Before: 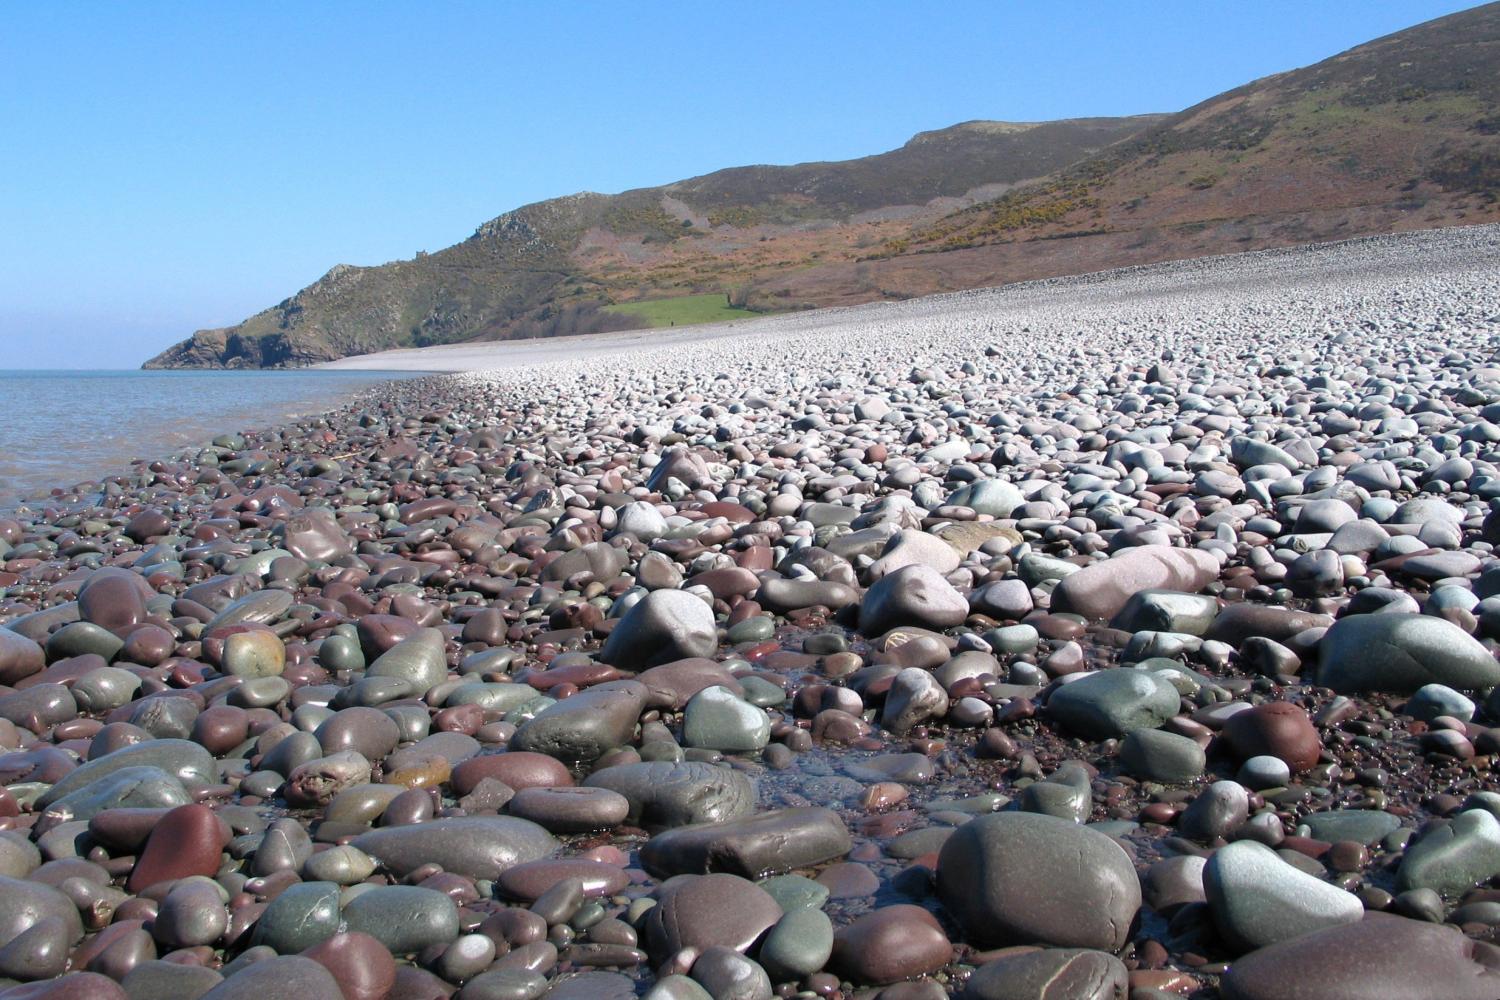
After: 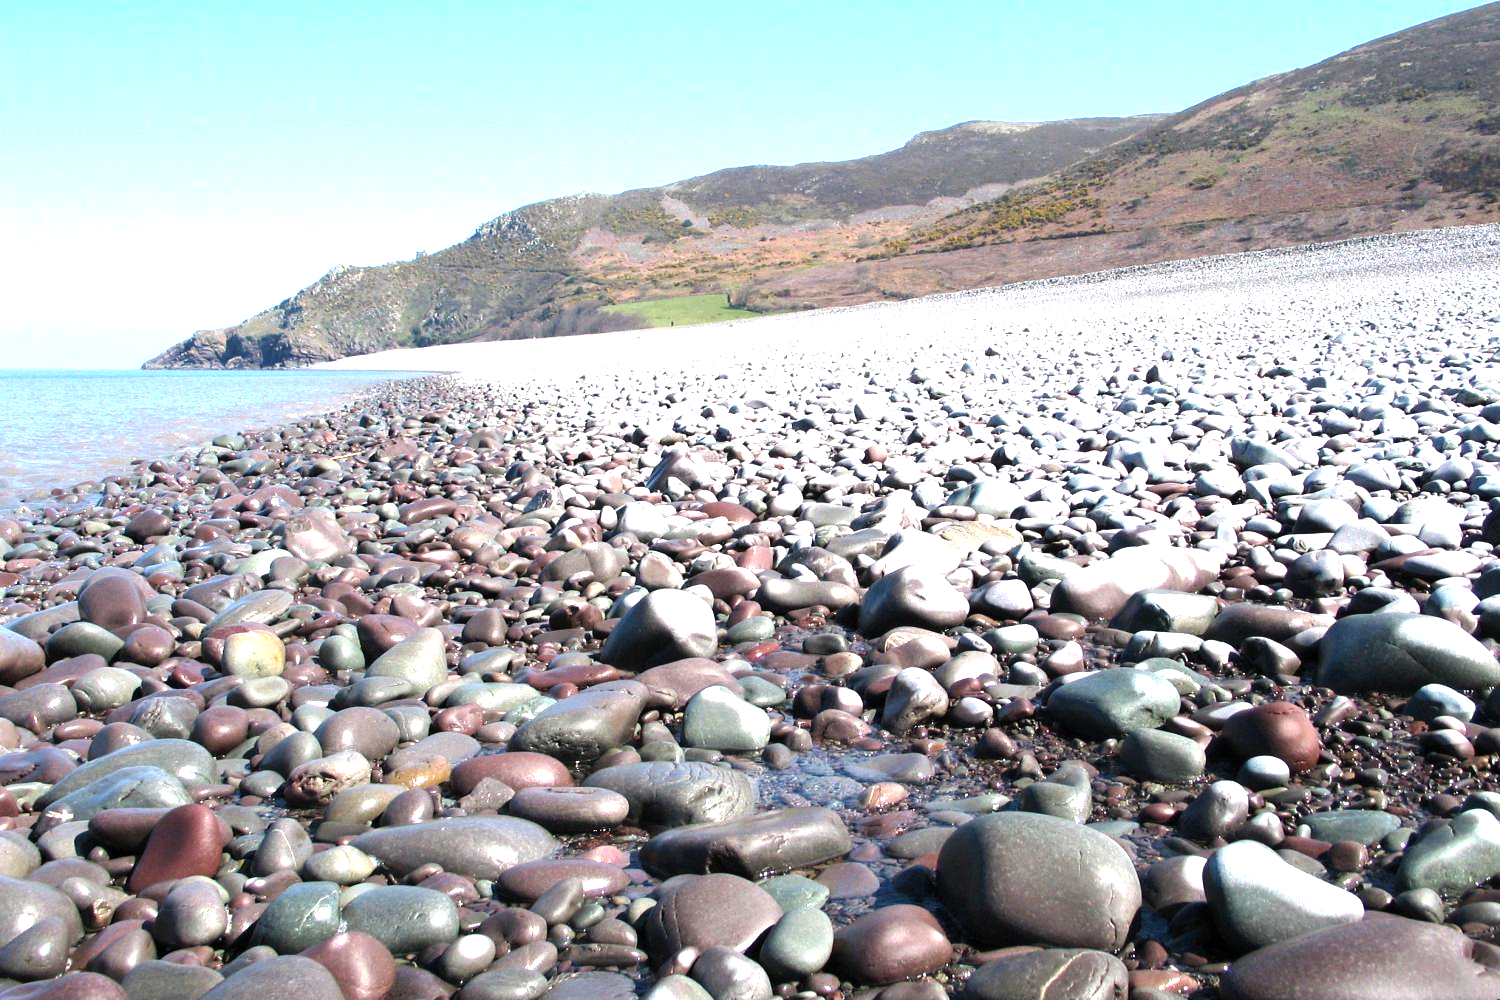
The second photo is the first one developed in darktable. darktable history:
exposure: exposure 0.722 EV, compensate highlight preservation false
tone equalizer: -8 EV -0.75 EV, -7 EV -0.7 EV, -6 EV -0.6 EV, -5 EV -0.4 EV, -3 EV 0.4 EV, -2 EV 0.6 EV, -1 EV 0.7 EV, +0 EV 0.75 EV, edges refinement/feathering 500, mask exposure compensation -1.57 EV, preserve details no
